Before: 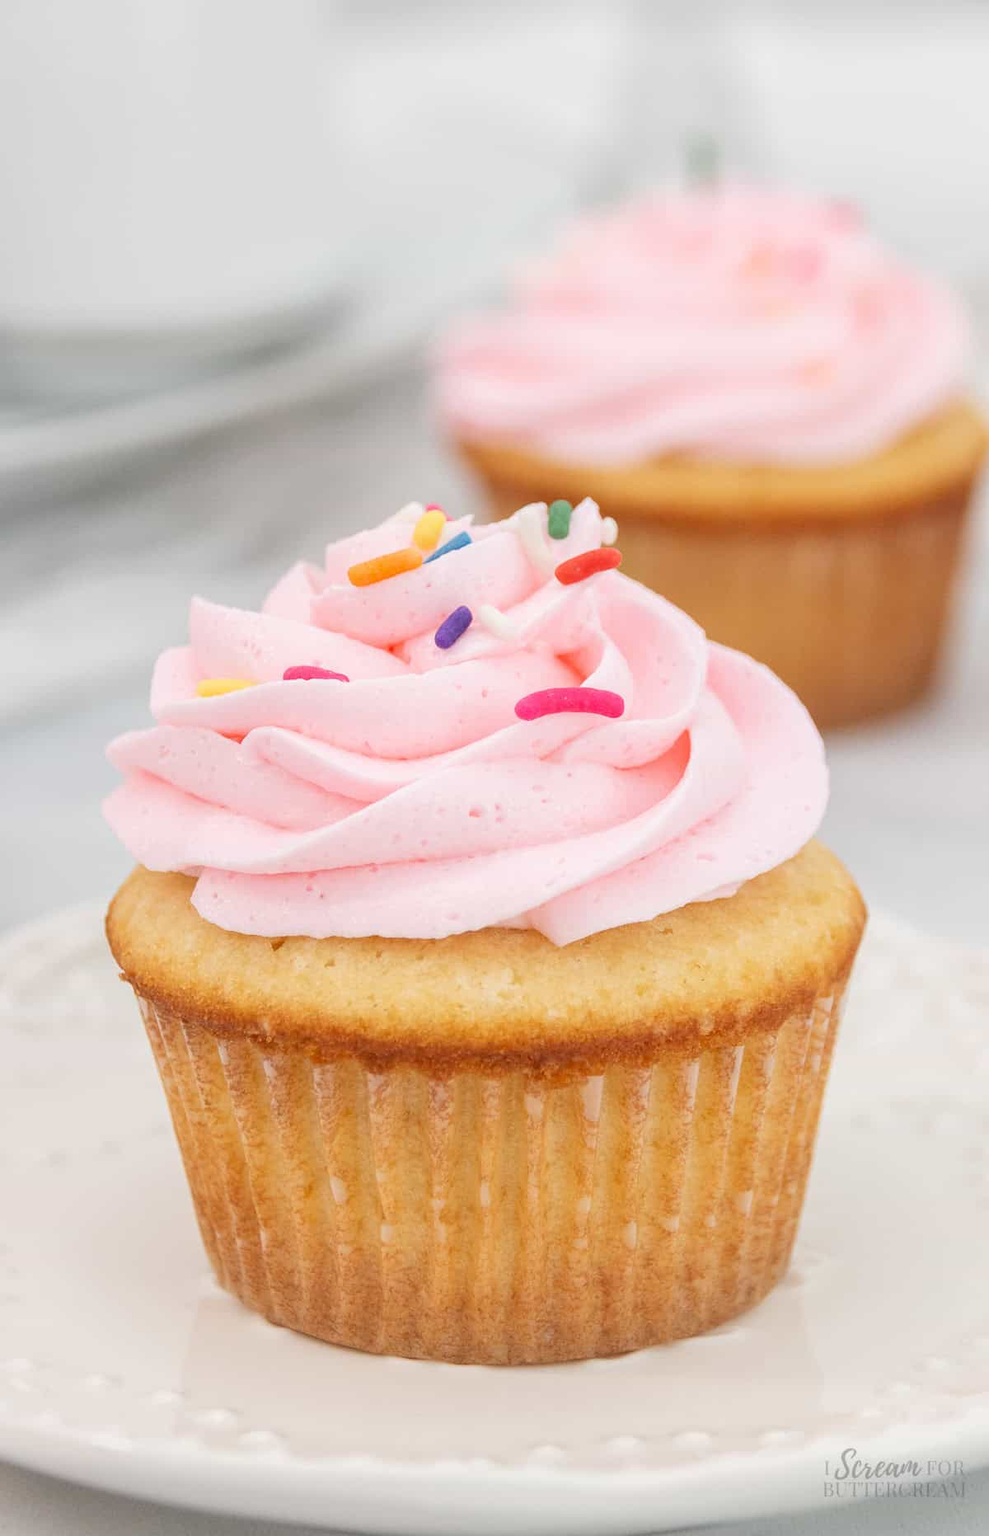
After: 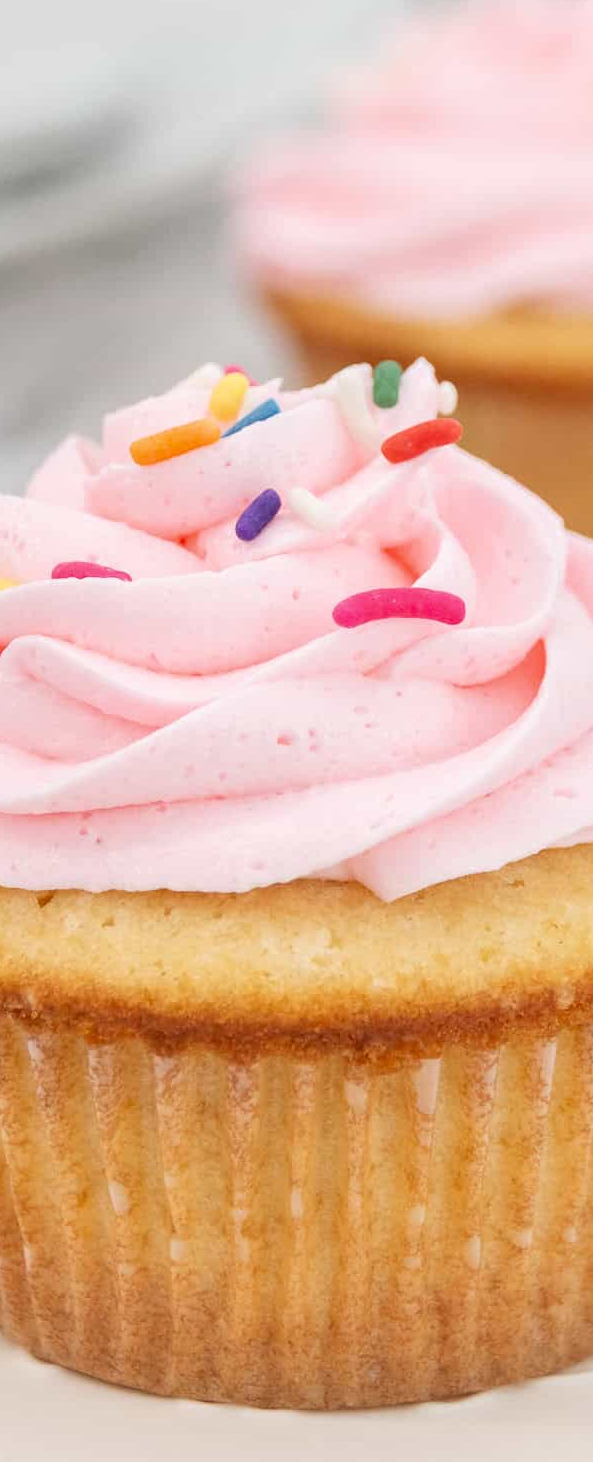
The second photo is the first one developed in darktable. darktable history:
crop and rotate: angle 0.02°, left 24.353%, top 13.219%, right 26.156%, bottom 8.224%
contrast equalizer: y [[0.509, 0.517, 0.523, 0.523, 0.517, 0.509], [0.5 ×6], [0.5 ×6], [0 ×6], [0 ×6]]
